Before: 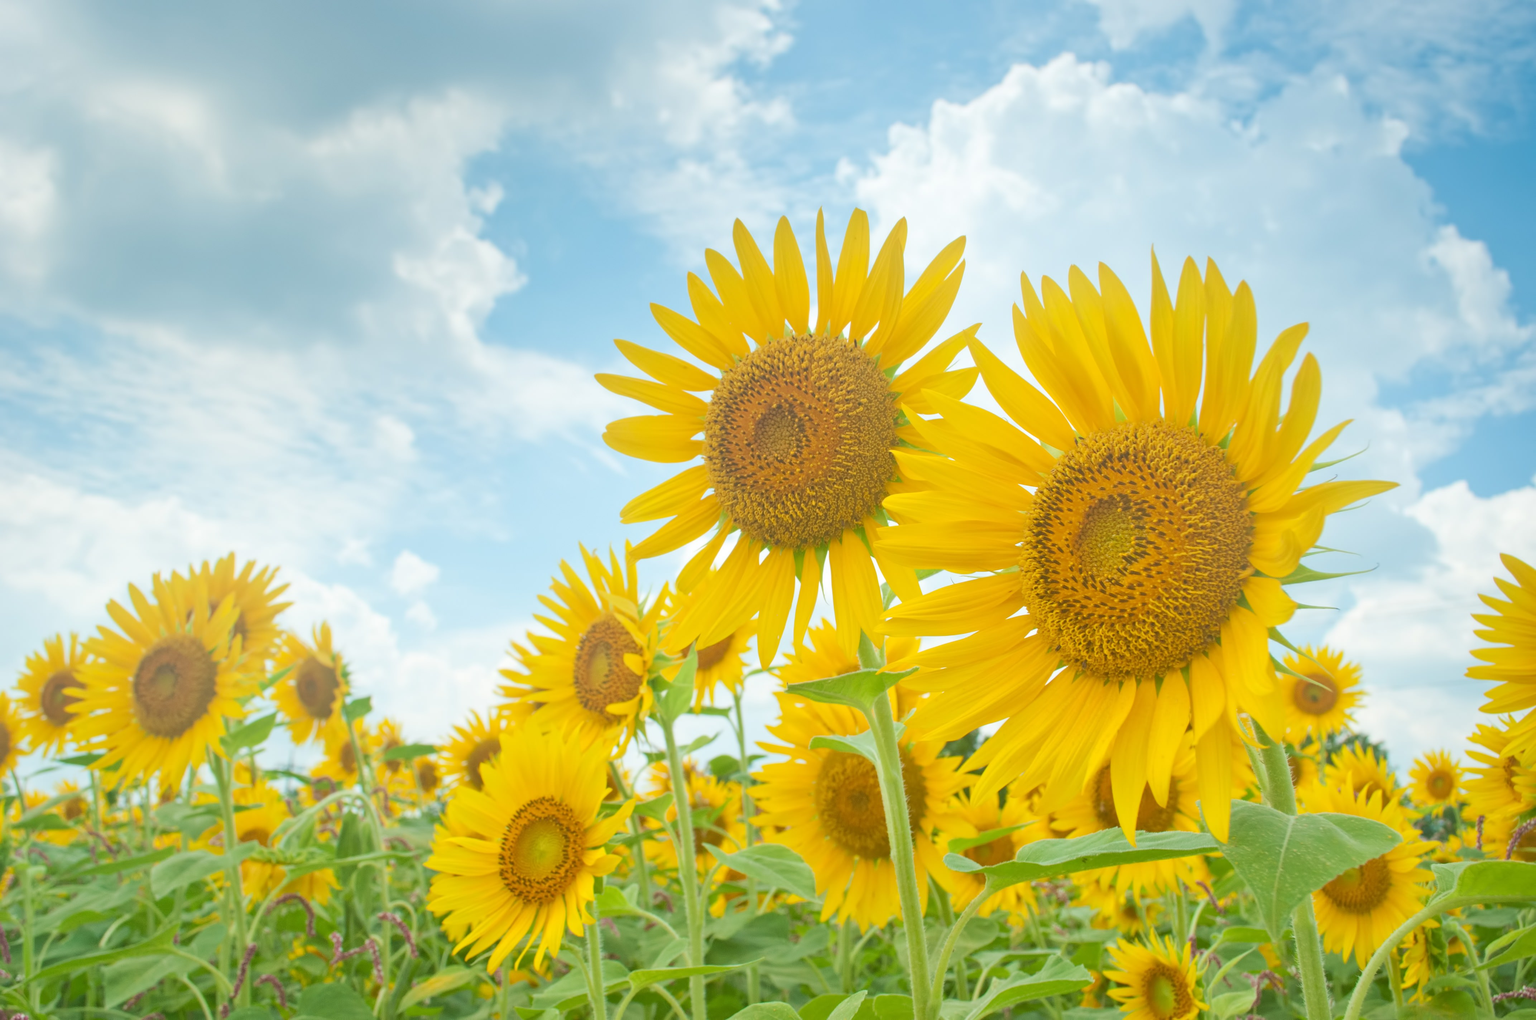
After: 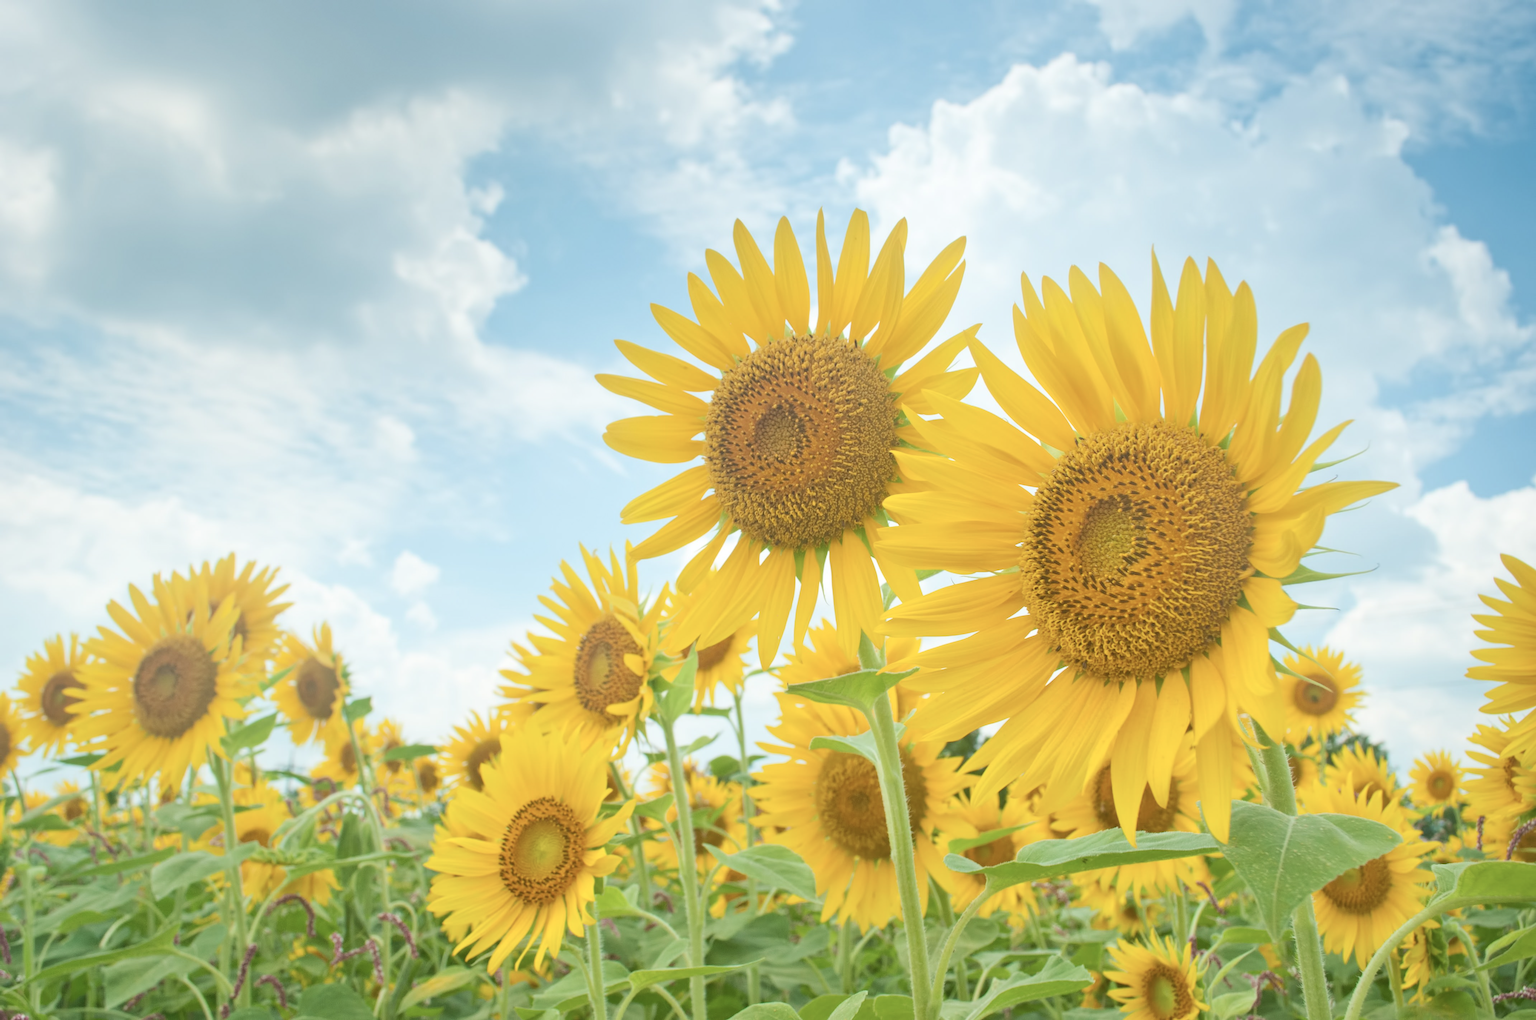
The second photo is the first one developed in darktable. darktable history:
contrast brightness saturation: contrast 0.114, saturation -0.175
